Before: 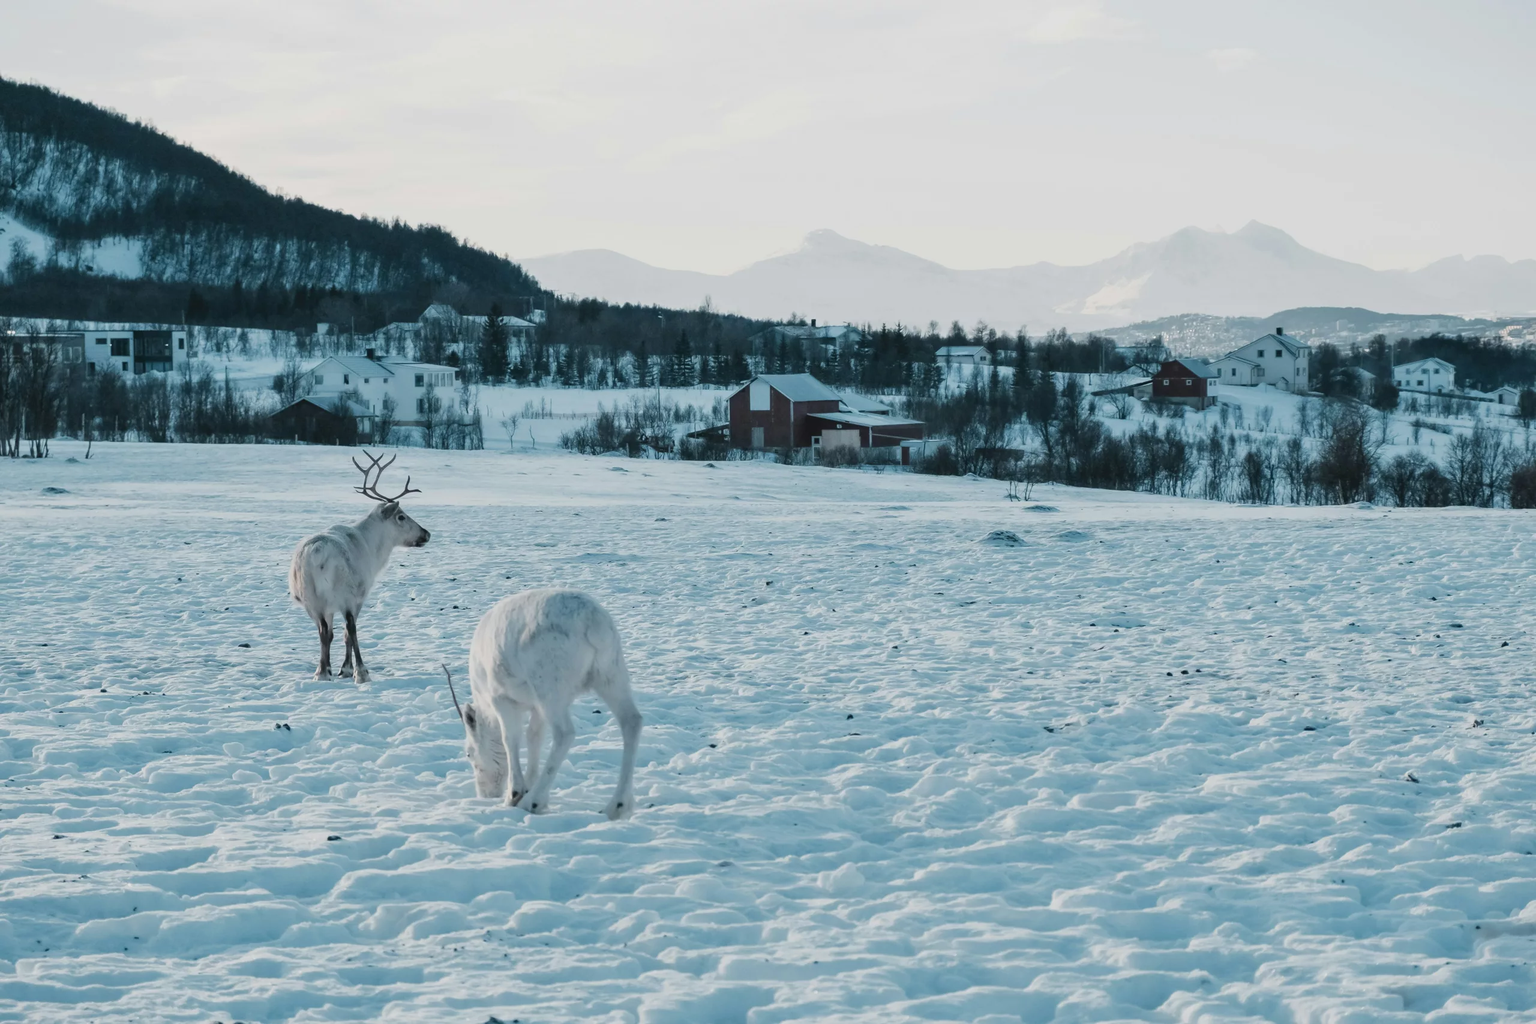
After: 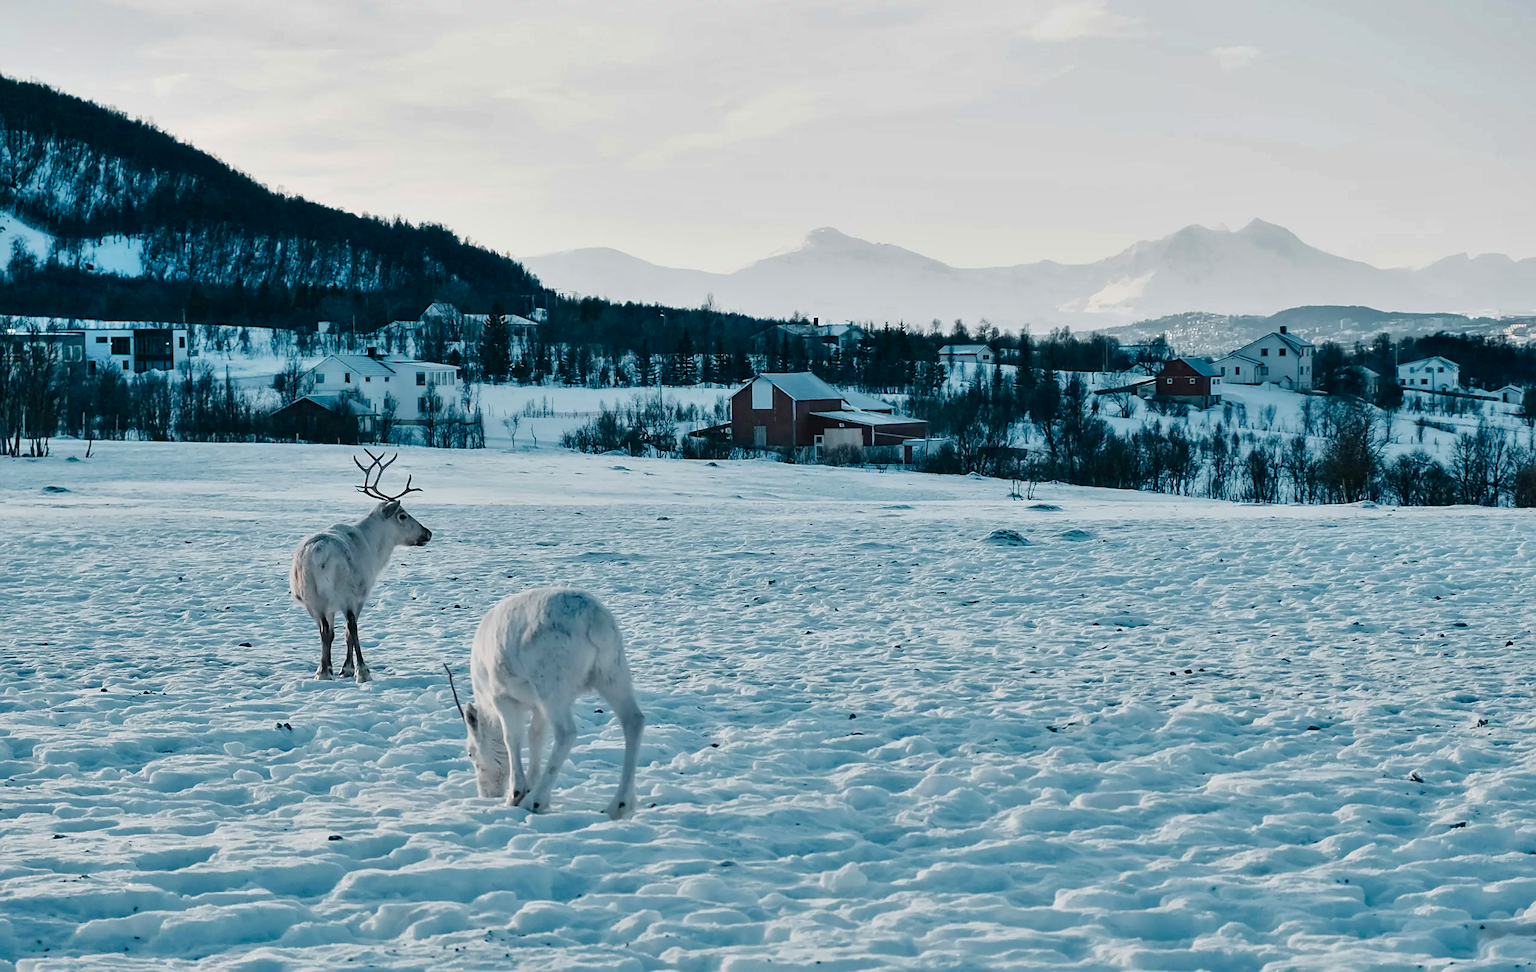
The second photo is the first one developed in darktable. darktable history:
shadows and highlights: soften with gaussian
sharpen: on, module defaults
exposure: exposure -0.115 EV, compensate exposure bias true, compensate highlight preservation false
crop: top 0.273%, right 0.263%, bottom 4.989%
color balance rgb: power › hue 329.97°, perceptual saturation grading › global saturation 34.599%, perceptual saturation grading › highlights -29.899%, perceptual saturation grading › shadows 35.042%, global vibrance 6.341%, contrast 12.9%, saturation formula JzAzBz (2021)
